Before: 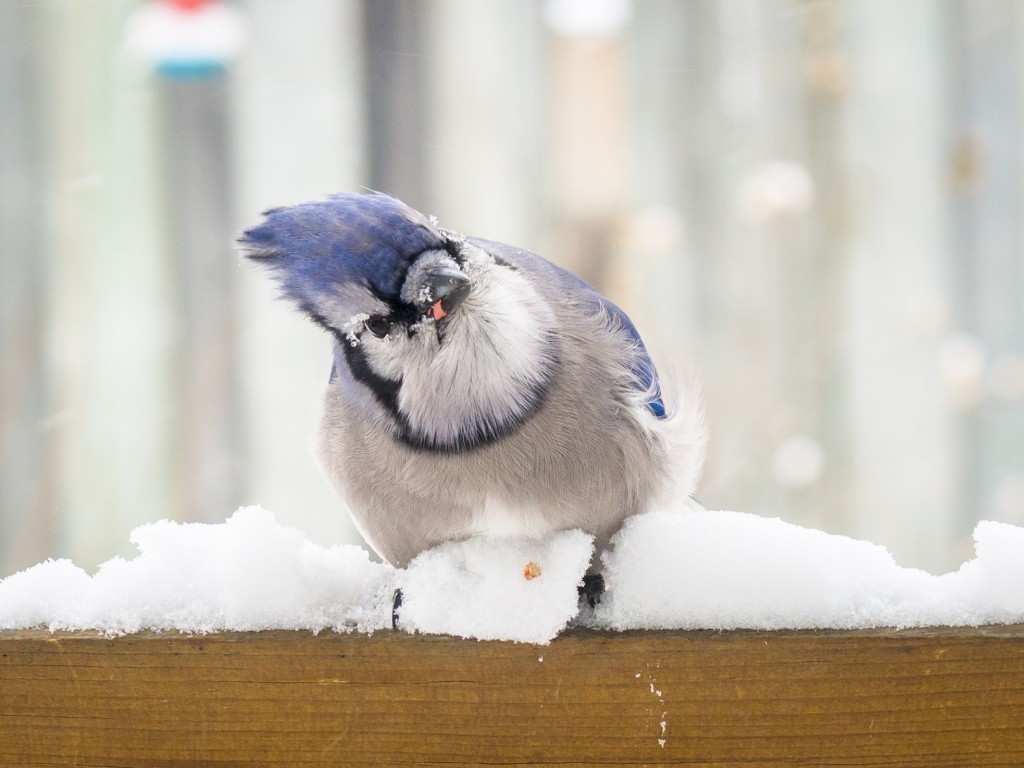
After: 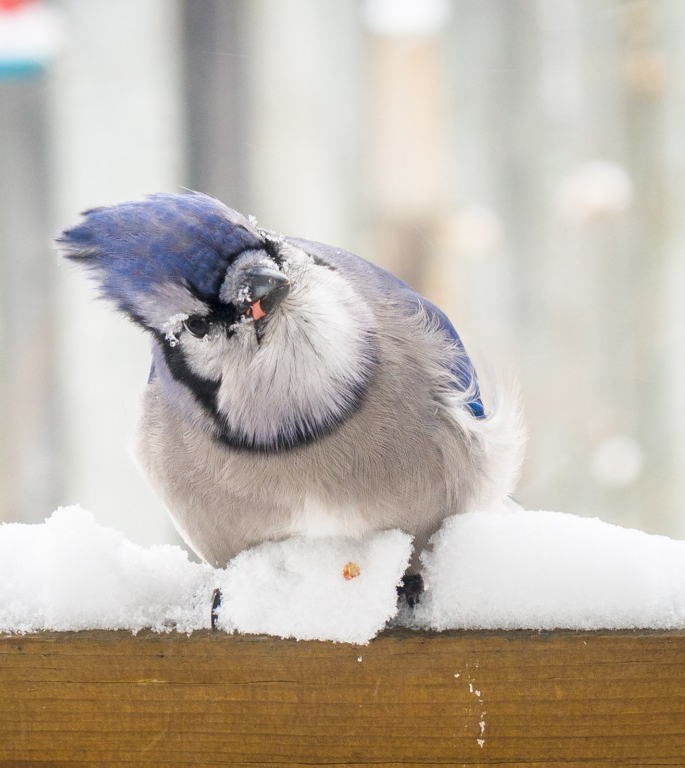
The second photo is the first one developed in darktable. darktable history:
crop and rotate: left 17.724%, right 15.345%
